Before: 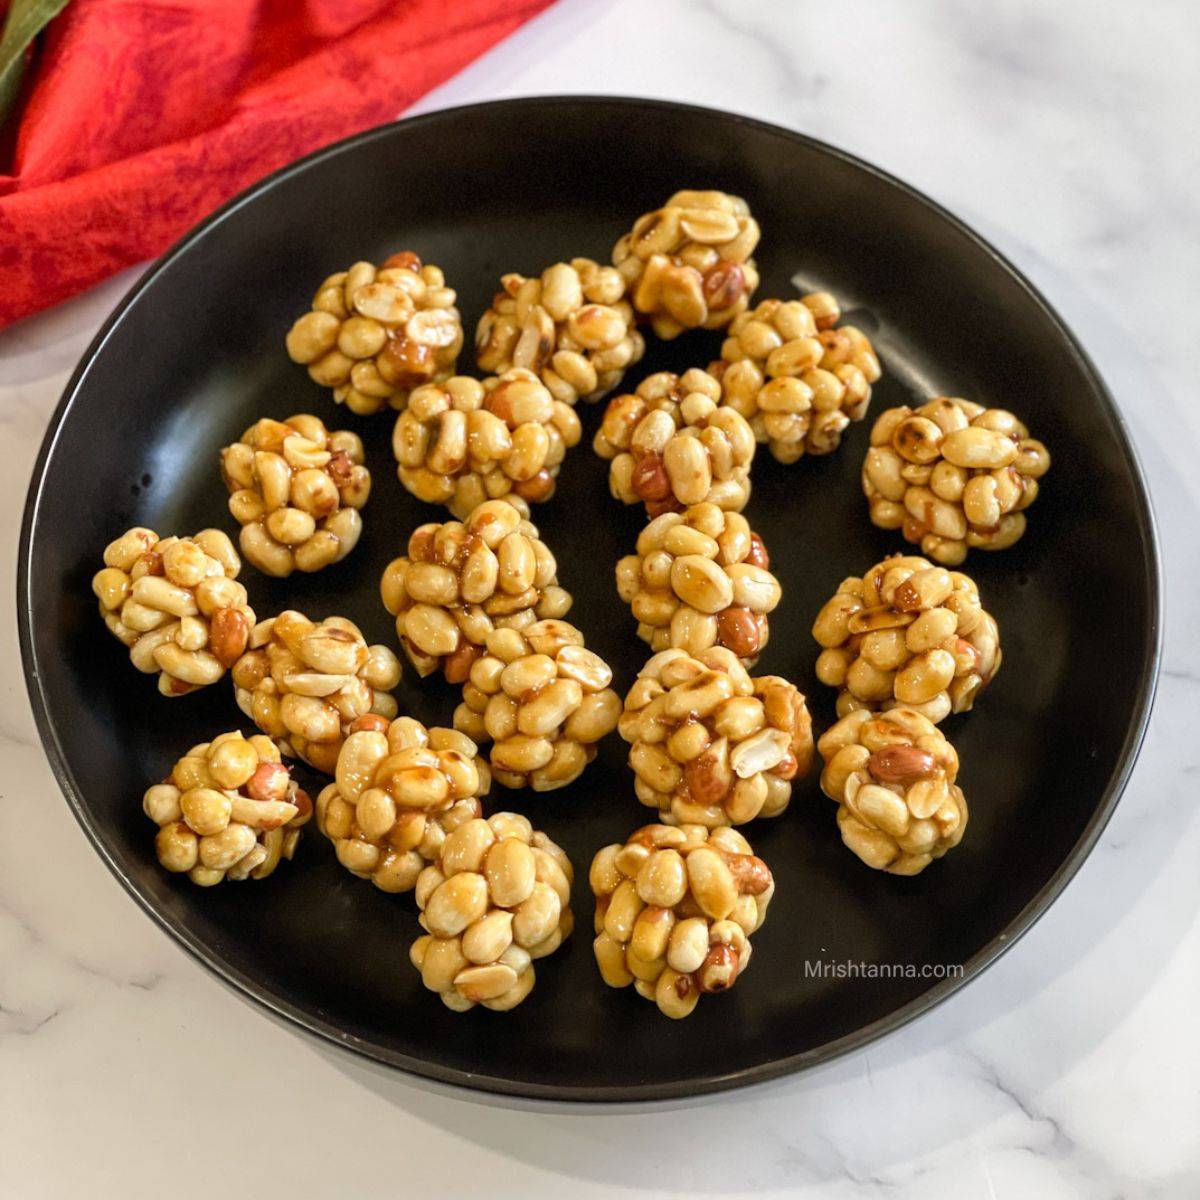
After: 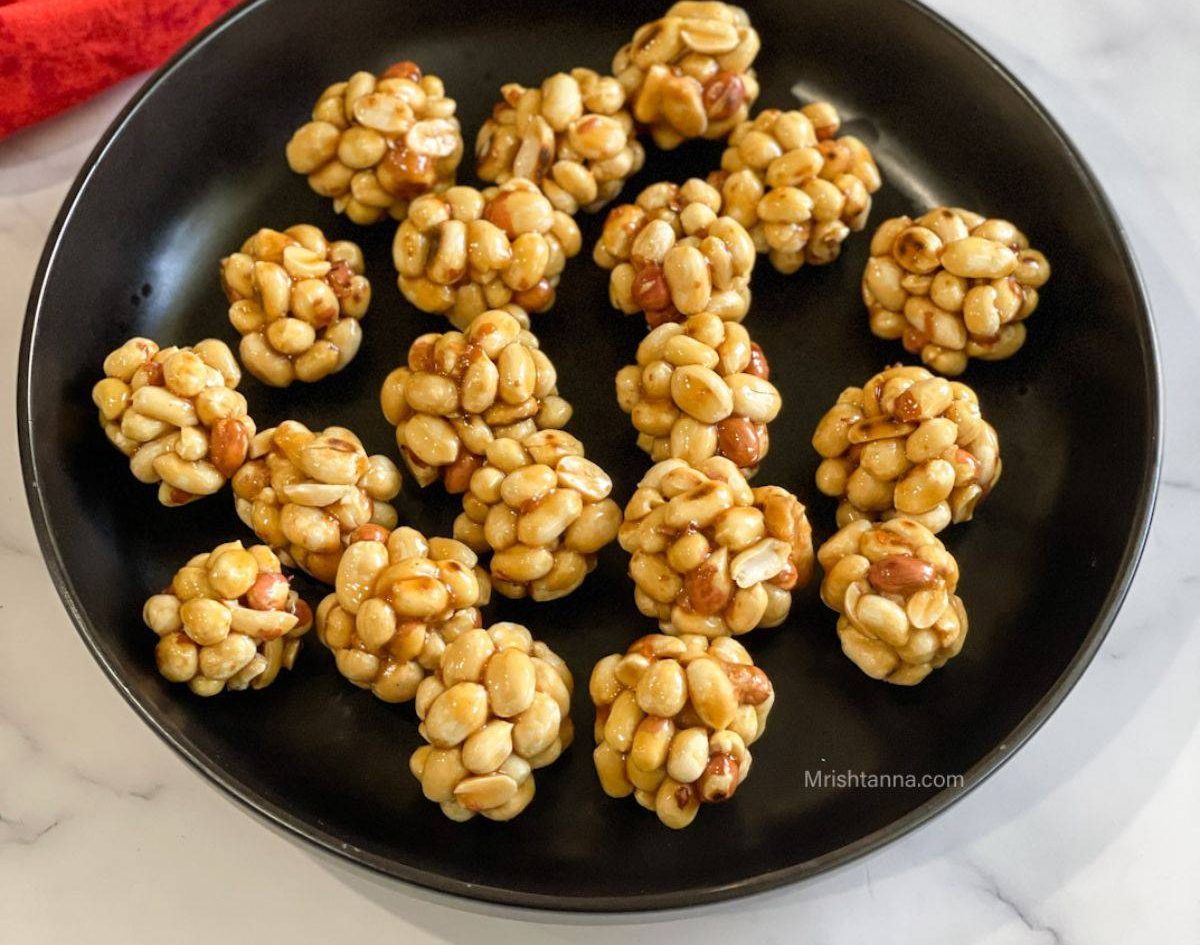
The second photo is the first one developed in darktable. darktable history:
crop and rotate: top 15.867%, bottom 5.35%
